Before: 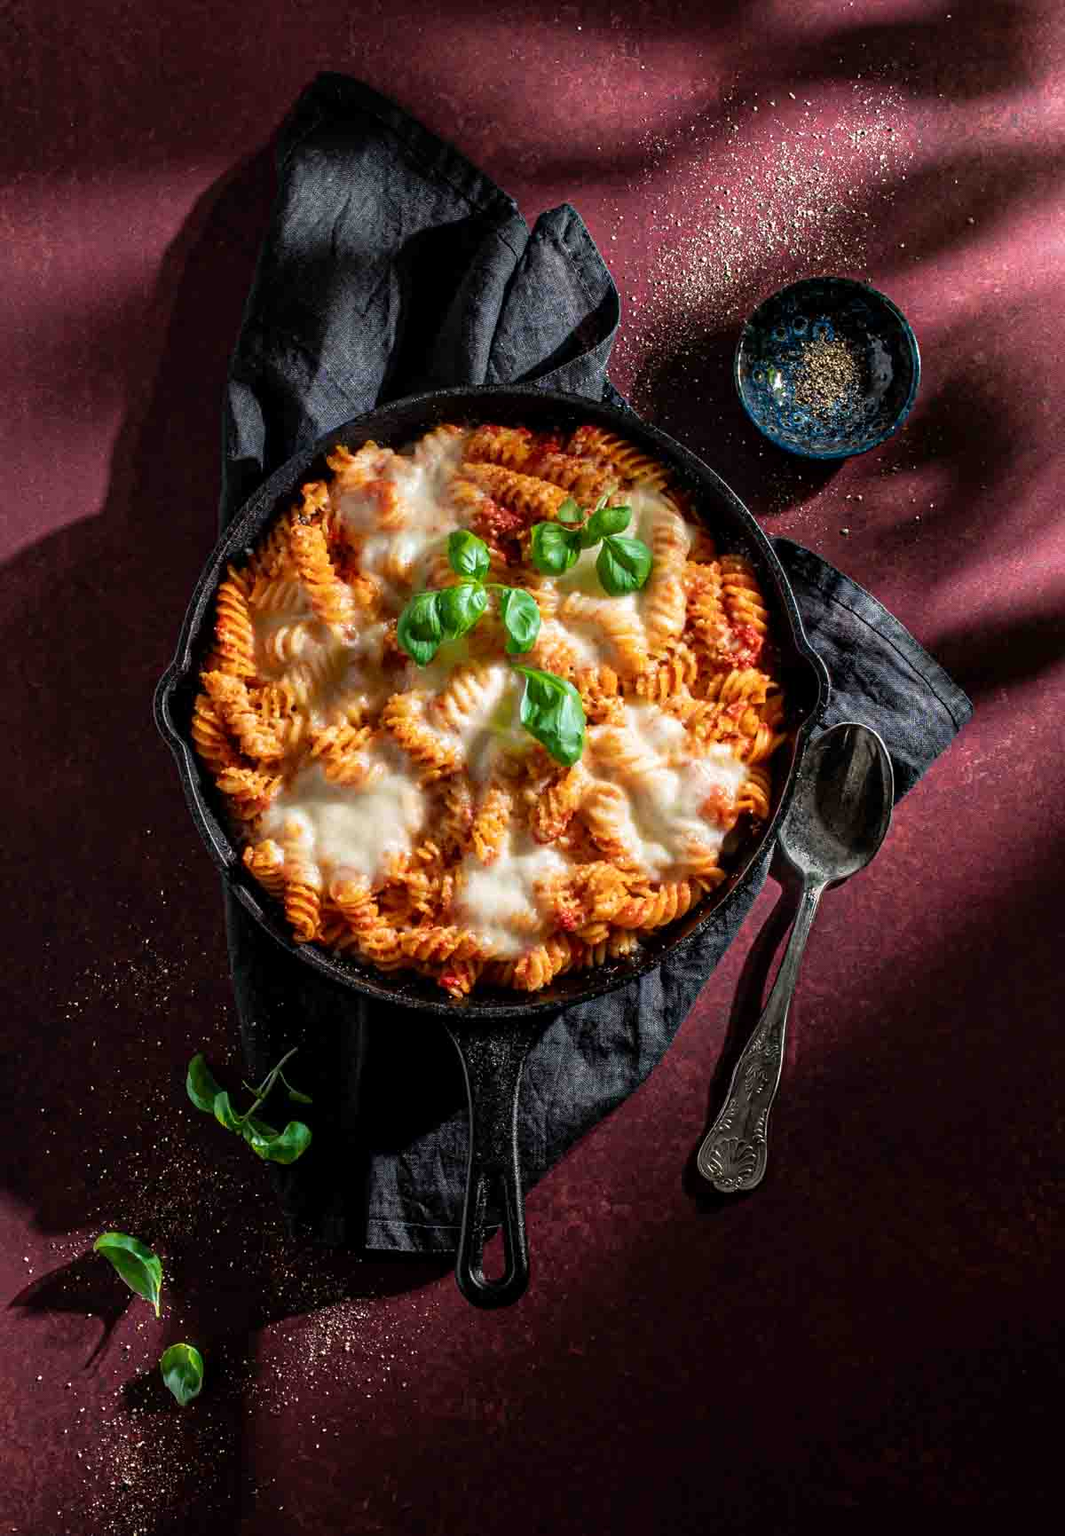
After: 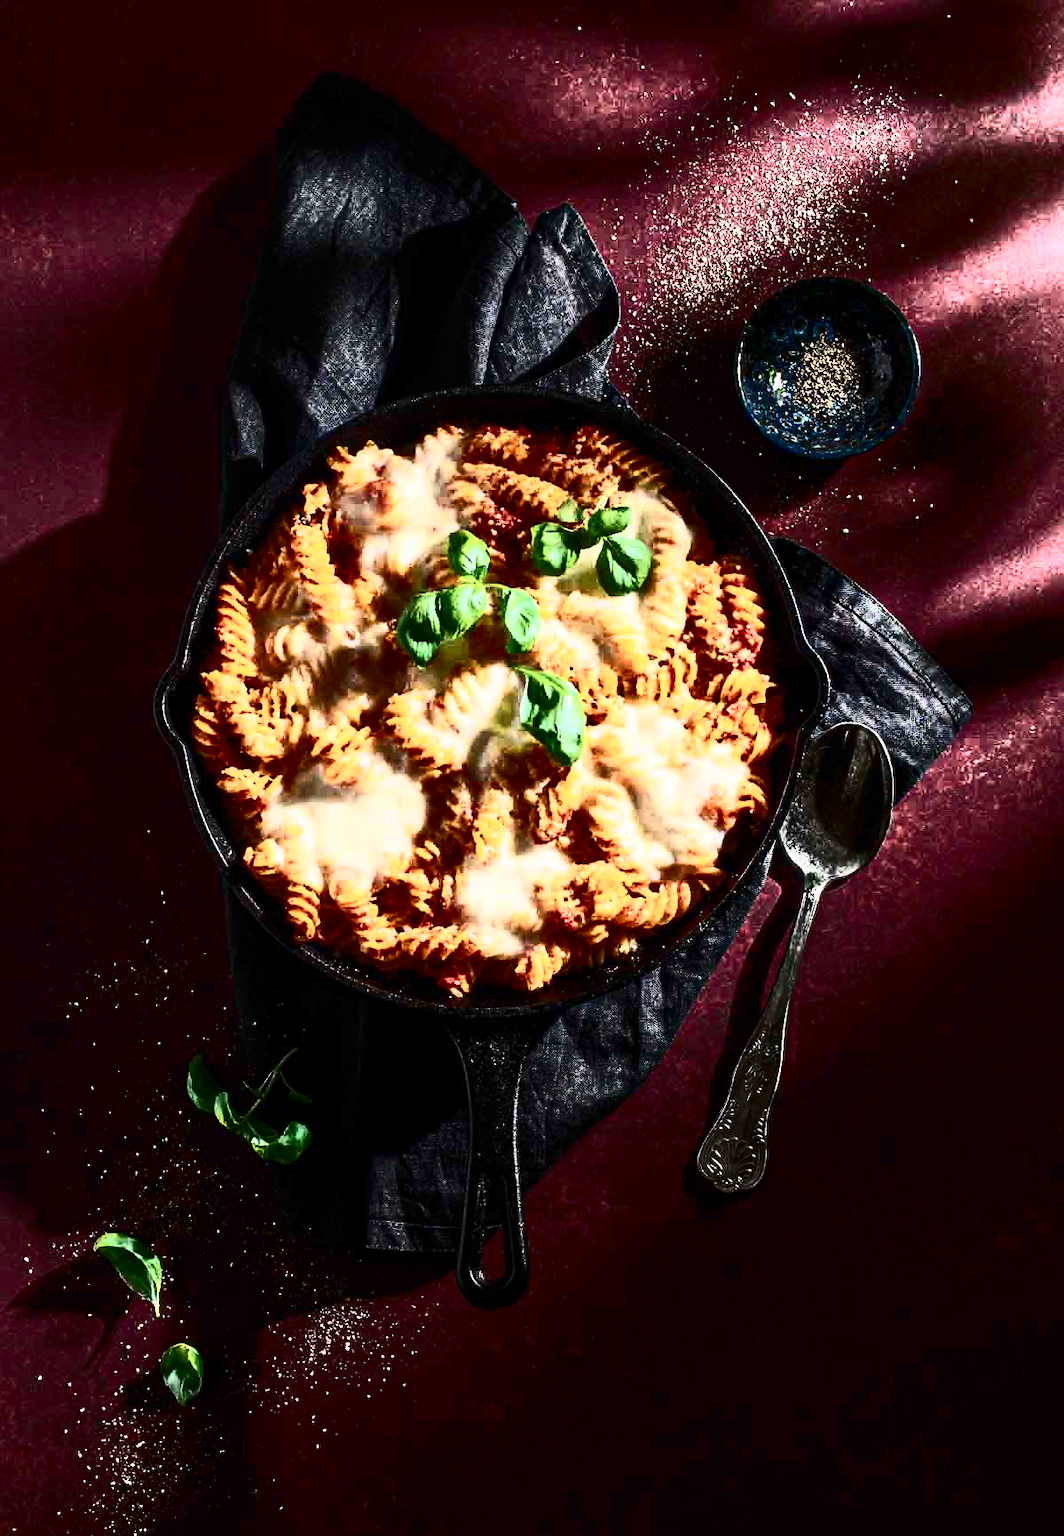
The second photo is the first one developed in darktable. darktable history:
contrast brightness saturation: contrast 0.94, brightness 0.198
